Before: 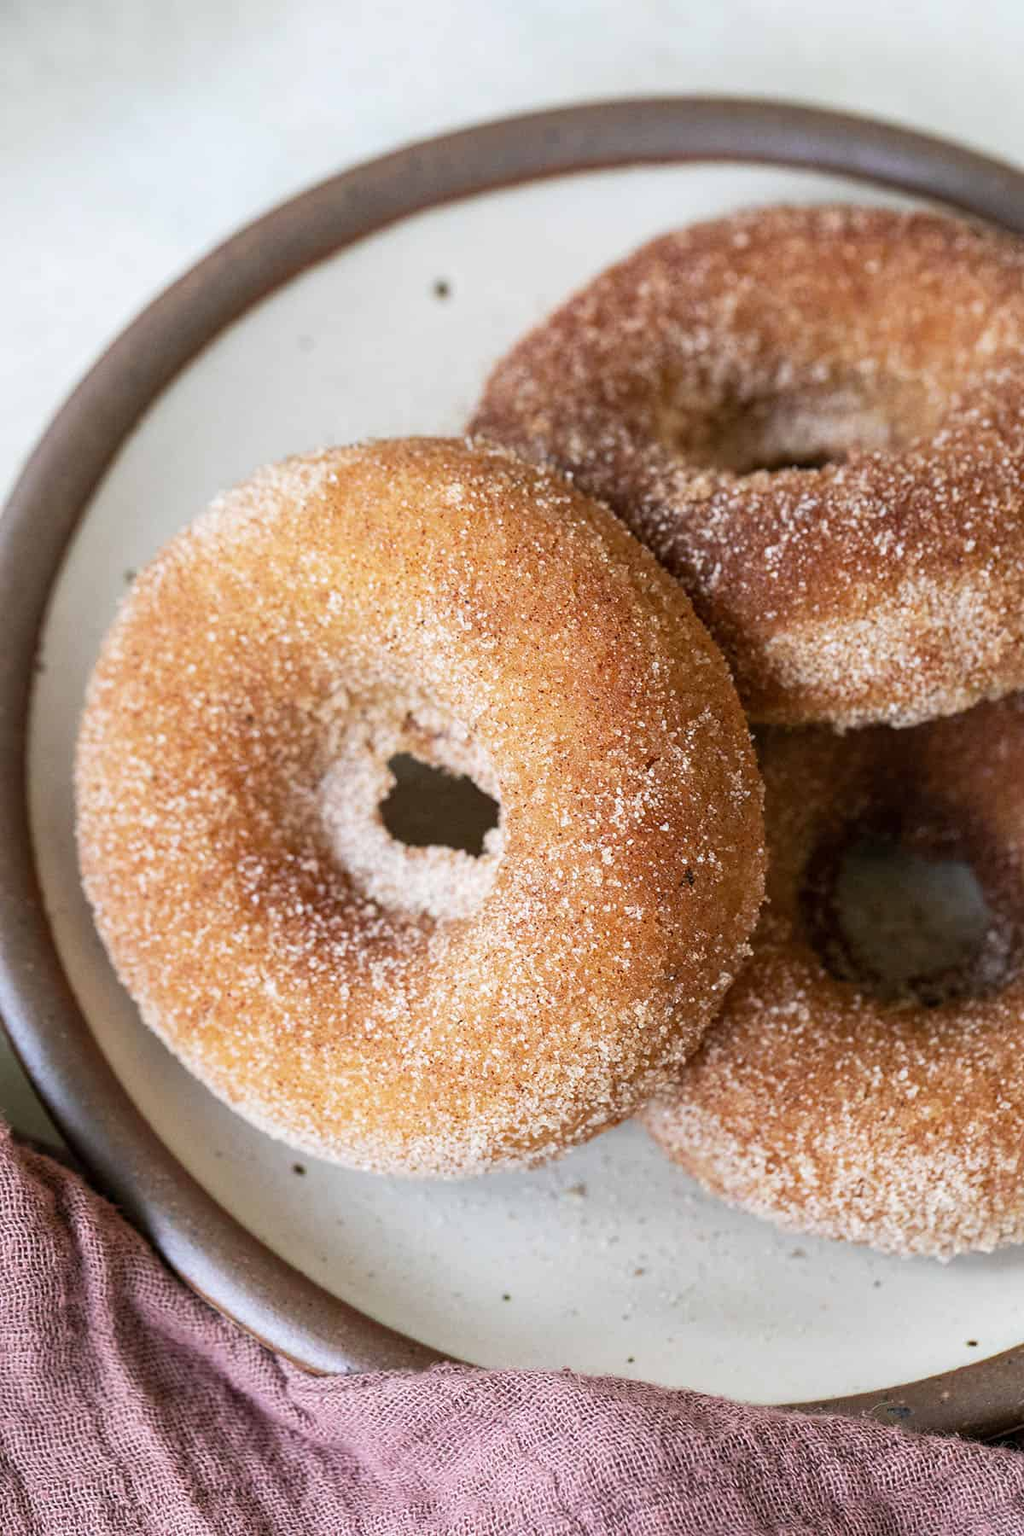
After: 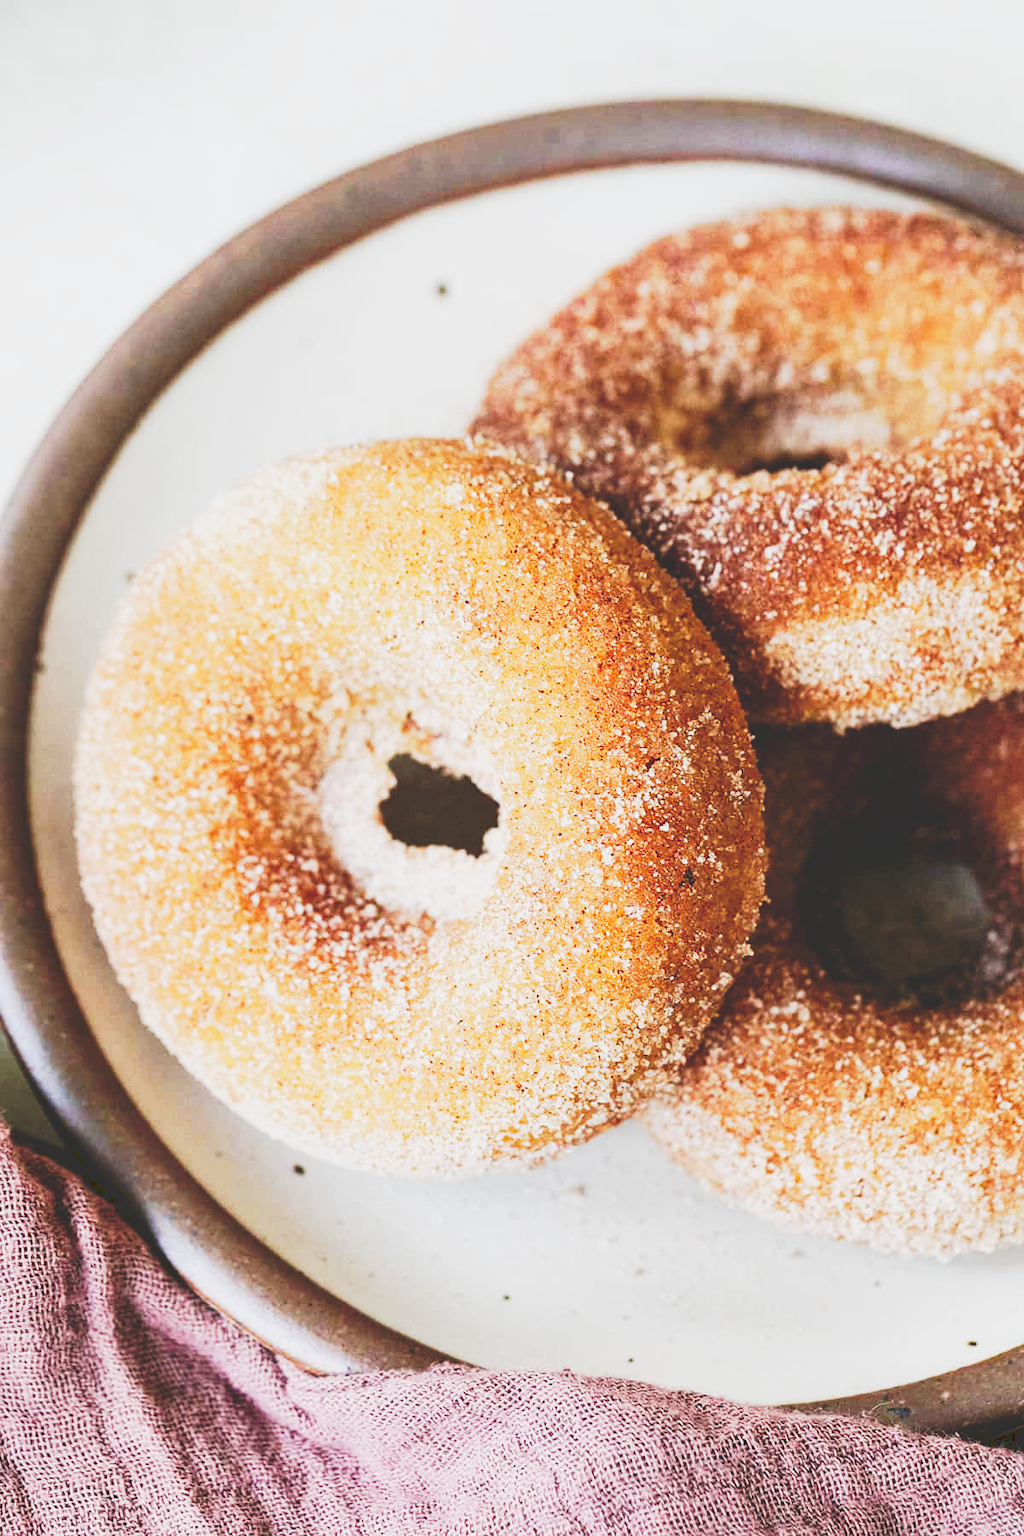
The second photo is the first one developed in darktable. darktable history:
tone curve: curves: ch0 [(0, 0) (0.003, 0.19) (0.011, 0.192) (0.025, 0.192) (0.044, 0.194) (0.069, 0.196) (0.1, 0.197) (0.136, 0.198) (0.177, 0.216) (0.224, 0.236) (0.277, 0.269) (0.335, 0.331) (0.399, 0.418) (0.468, 0.515) (0.543, 0.621) (0.623, 0.725) (0.709, 0.804) (0.801, 0.859) (0.898, 0.913) (1, 1)], preserve colors none
base curve: curves: ch0 [(0, 0) (0.088, 0.125) (0.176, 0.251) (0.354, 0.501) (0.613, 0.749) (1, 0.877)], preserve colors none
